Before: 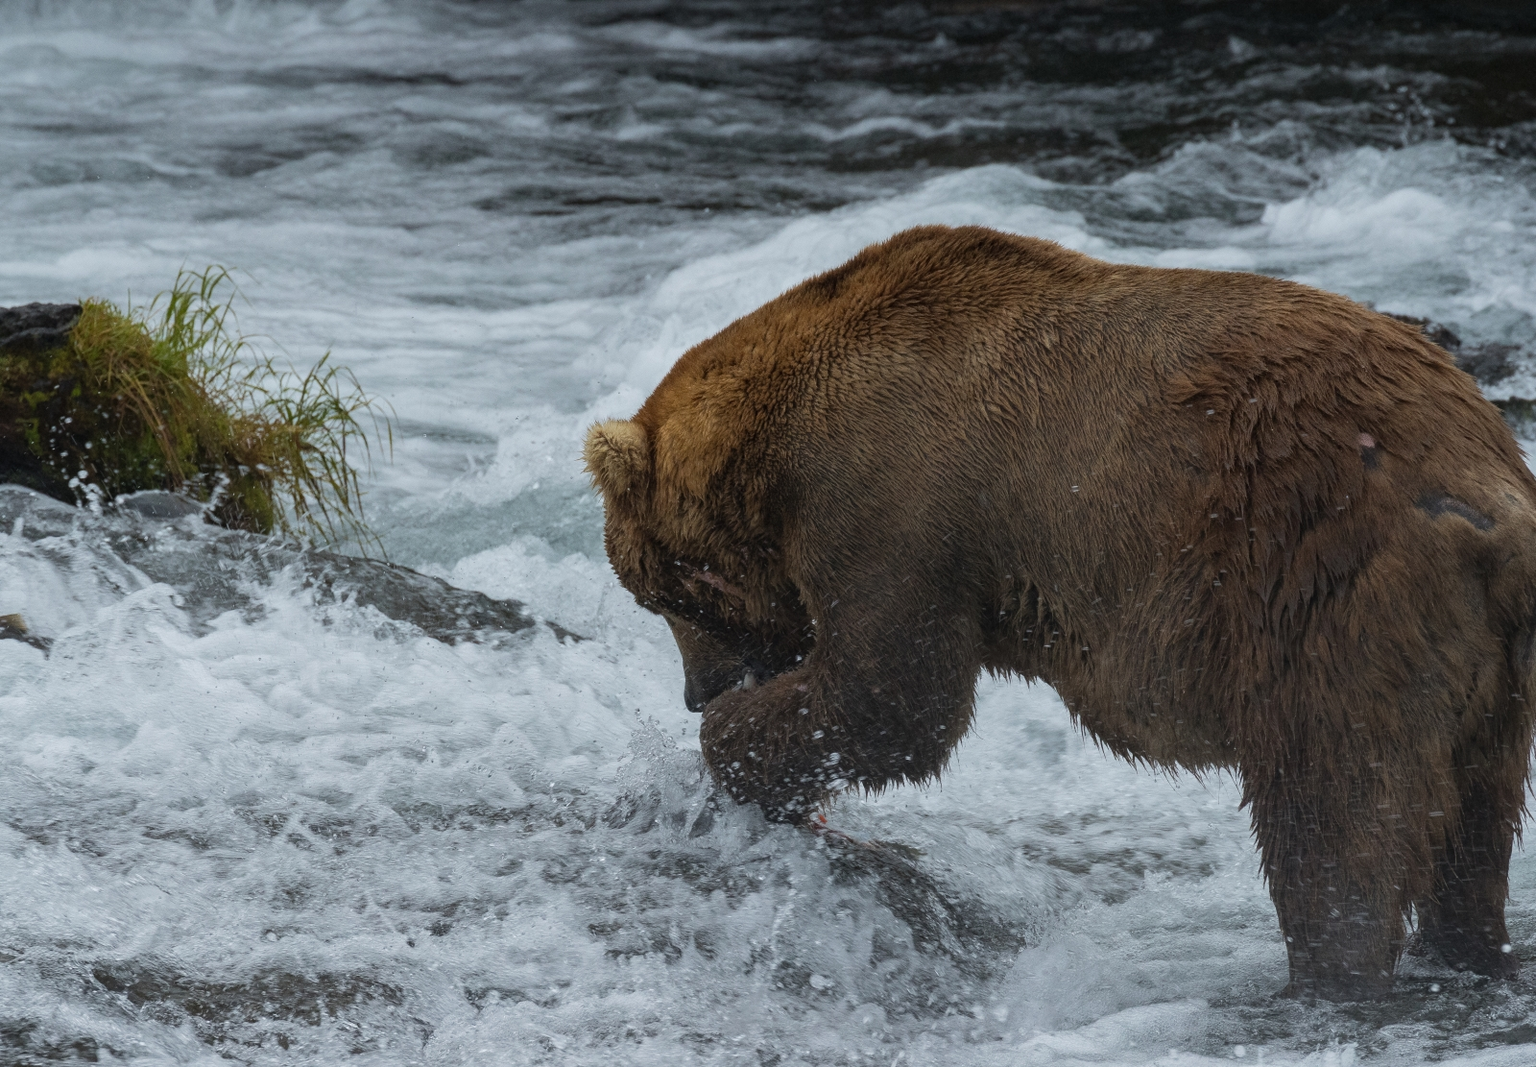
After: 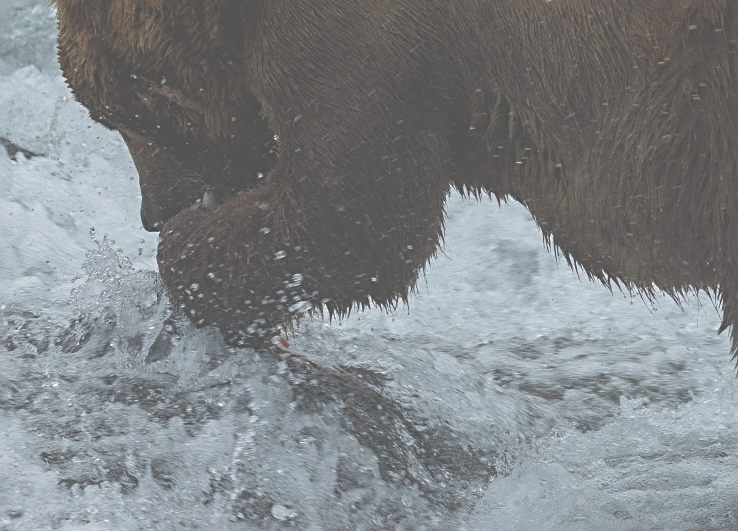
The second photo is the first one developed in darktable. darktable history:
exposure: black level correction -0.087, compensate highlight preservation false
crop: left 35.754%, top 45.916%, right 18.064%, bottom 6.209%
sharpen: radius 3.116
